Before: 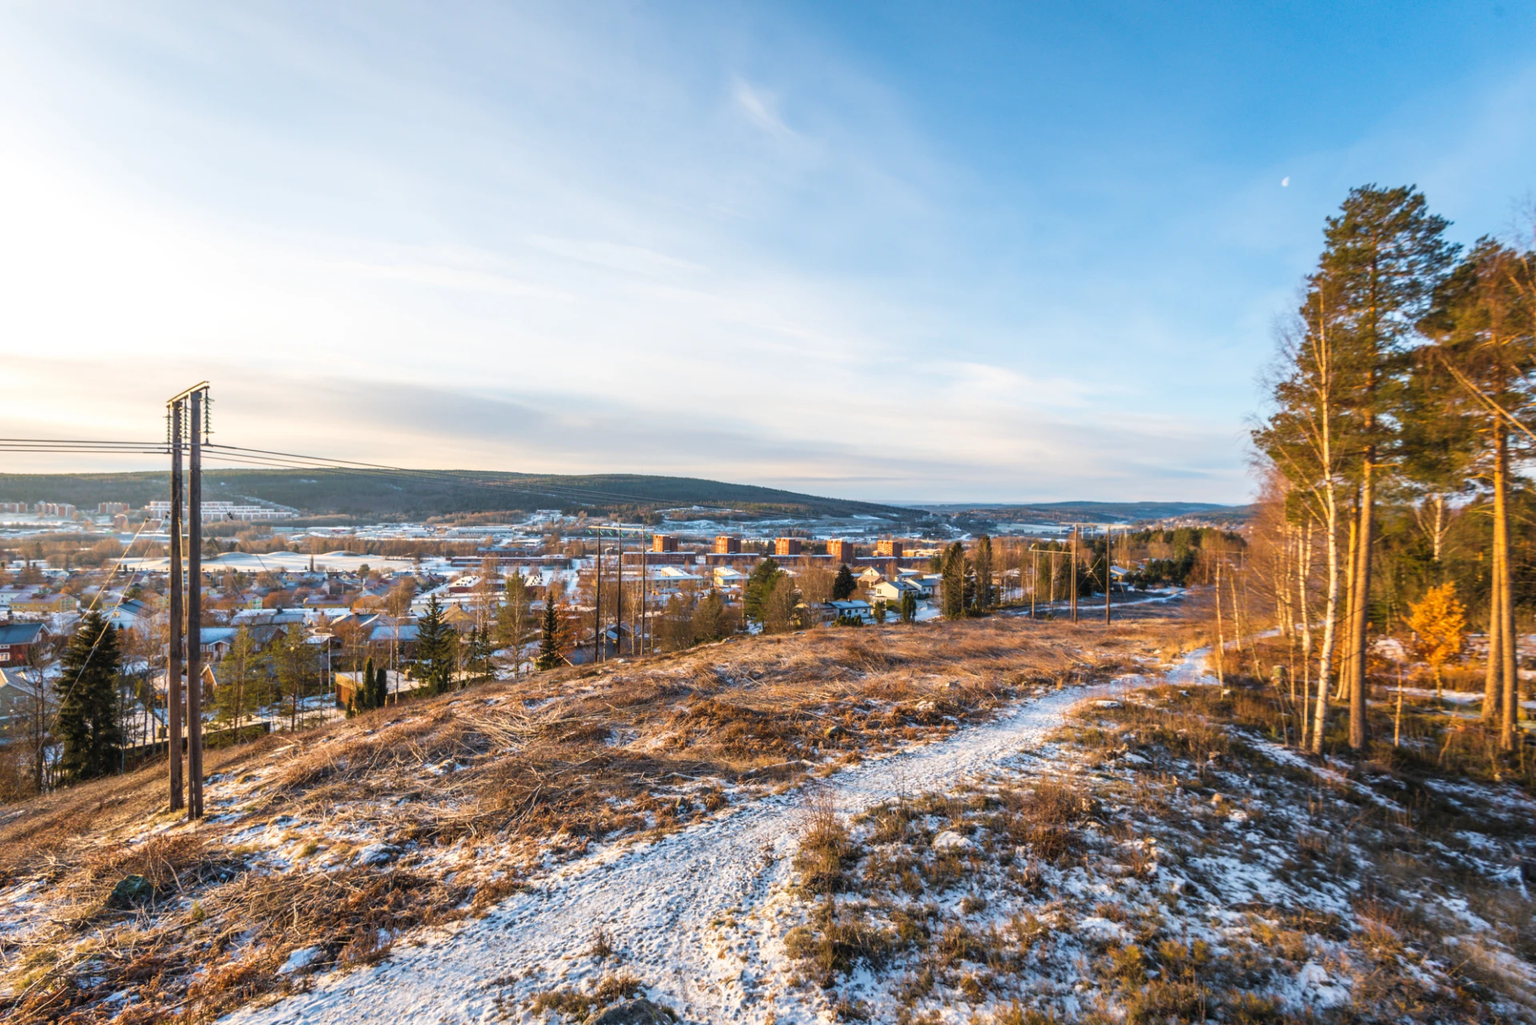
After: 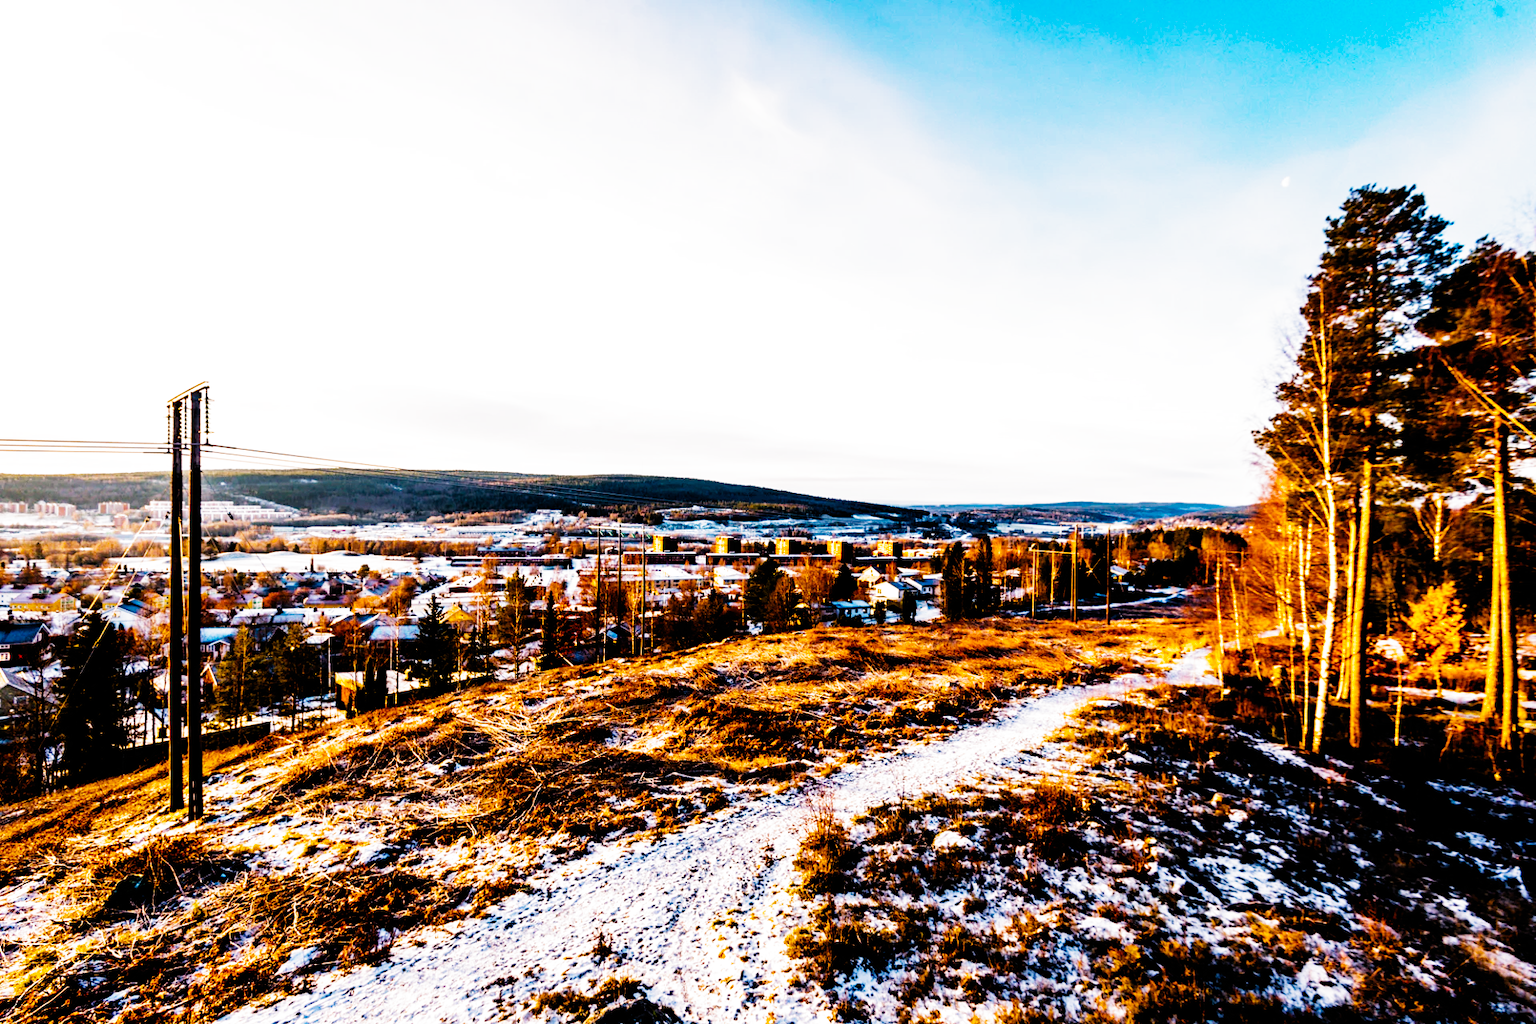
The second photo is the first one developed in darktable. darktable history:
tone equalizer: -8 EV -0.72 EV, -7 EV -0.716 EV, -6 EV -0.567 EV, -5 EV -0.37 EV, -3 EV 0.382 EV, -2 EV 0.6 EV, -1 EV 0.679 EV, +0 EV 0.727 EV, edges refinement/feathering 500, mask exposure compensation -1.57 EV, preserve details no
filmic rgb: black relative exposure -5.06 EV, white relative exposure 3.97 EV, hardness 2.88, contrast 1.503, preserve chrominance no, color science v3 (2019), use custom middle-gray values true
color balance rgb: shadows lift › chroma 1.021%, shadows lift › hue 27.99°, power › luminance -14.951%, highlights gain › chroma 4.618%, highlights gain › hue 32.35°, global offset › luminance -1.441%, linear chroma grading › global chroma 20.5%, perceptual saturation grading › global saturation 24.909%, perceptual brilliance grading › global brilliance 21.638%, perceptual brilliance grading › shadows -34.853%, global vibrance 20%
